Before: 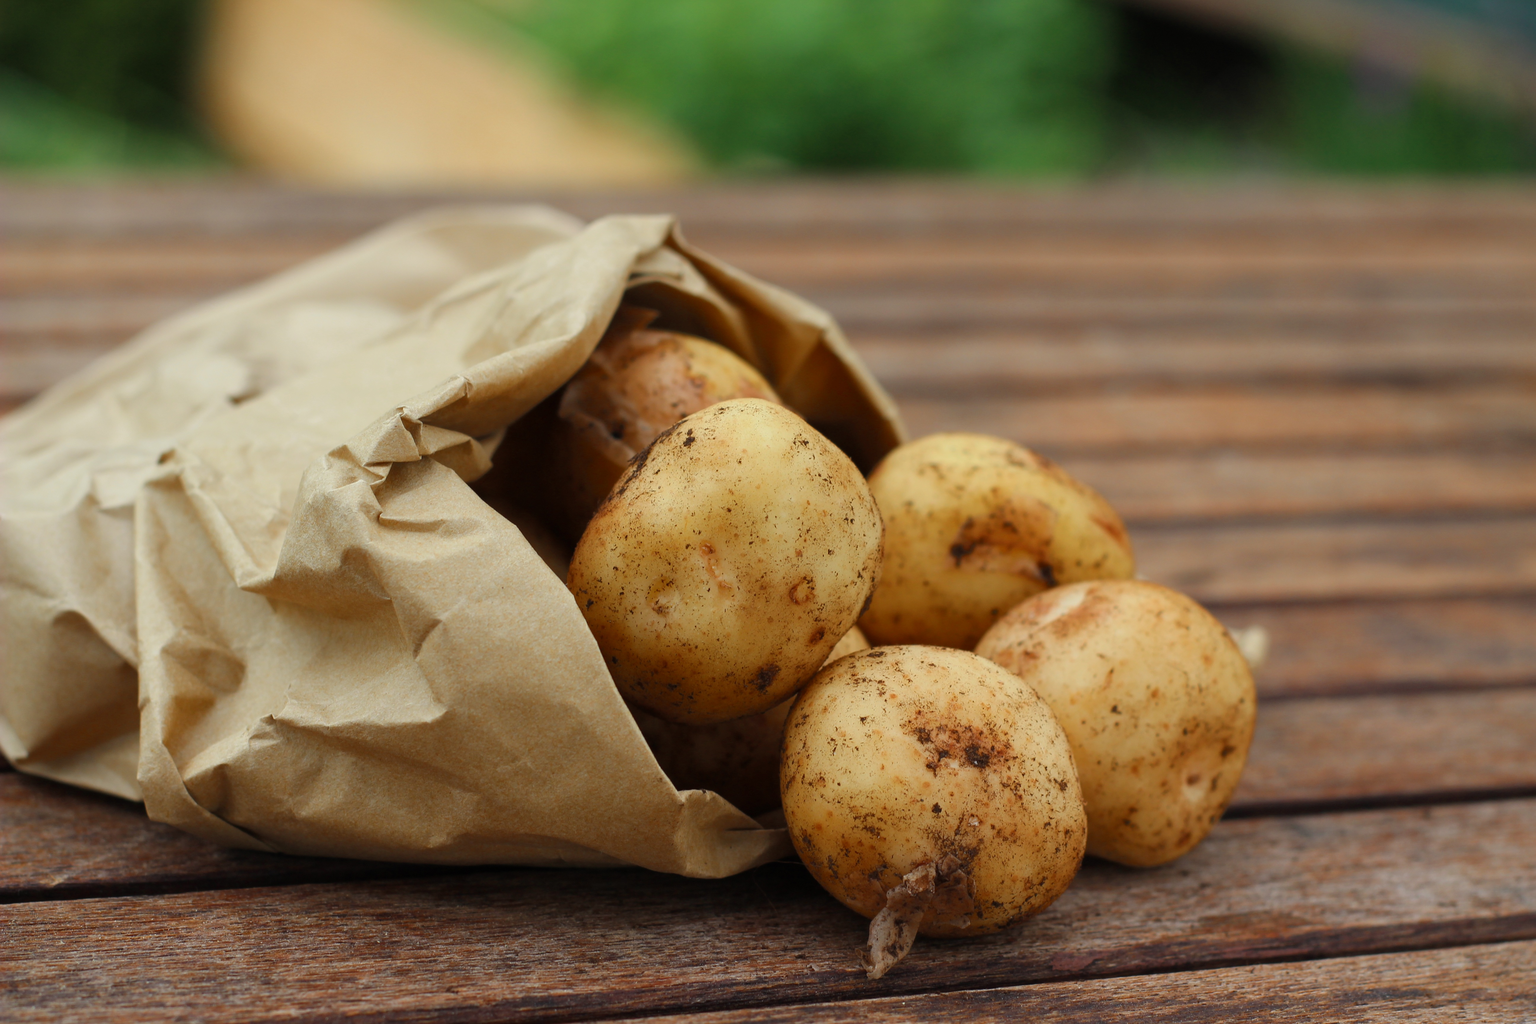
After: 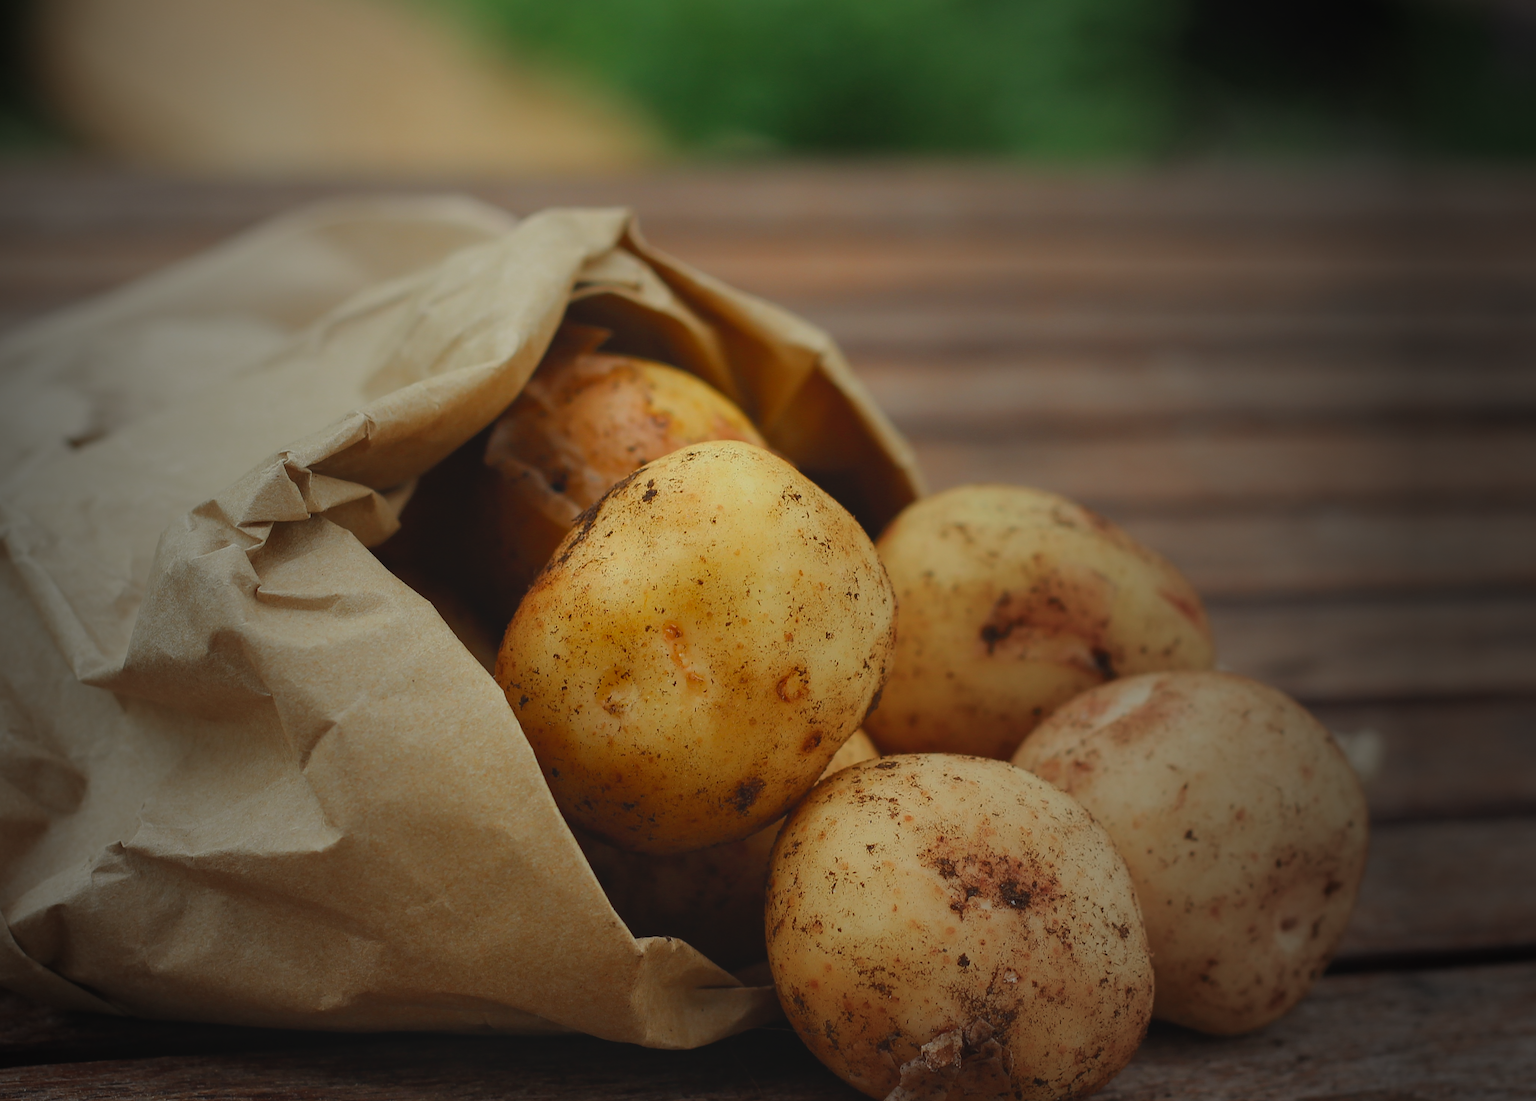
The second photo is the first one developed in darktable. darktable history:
contrast brightness saturation: contrast -0.209, saturation 0.187
tone curve: curves: ch0 [(0, 0) (0.161, 0.144) (0.501, 0.497) (1, 1)], color space Lab, linked channels, preserve colors none
local contrast: highlights 61%, shadows 114%, detail 106%, midtone range 0.522
sharpen: on, module defaults
vignetting: fall-off start 18.41%, fall-off radius 137.15%, brightness -0.813, center (-0.118, -0.009), width/height ratio 0.618, shape 0.58, unbound false
exposure: exposure -0.048 EV, compensate exposure bias true, compensate highlight preservation false
crop: left 11.53%, top 4.992%, right 9.575%, bottom 10.191%
